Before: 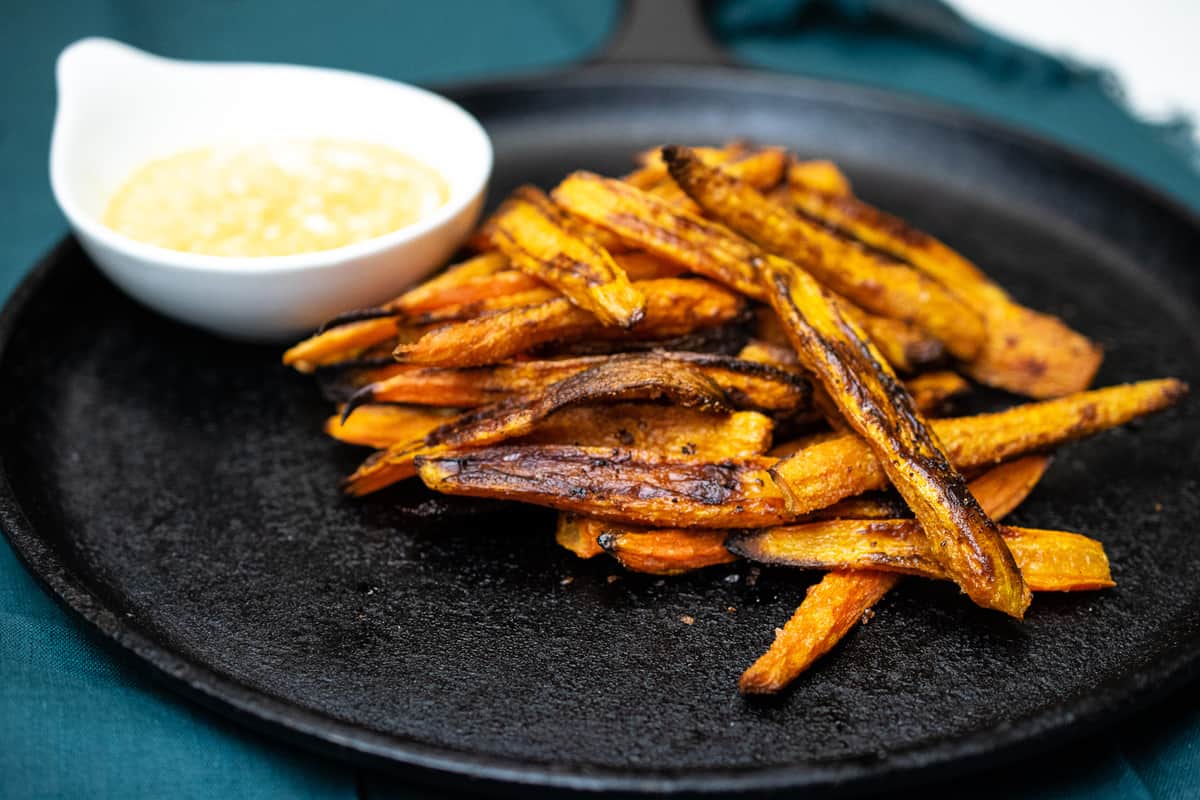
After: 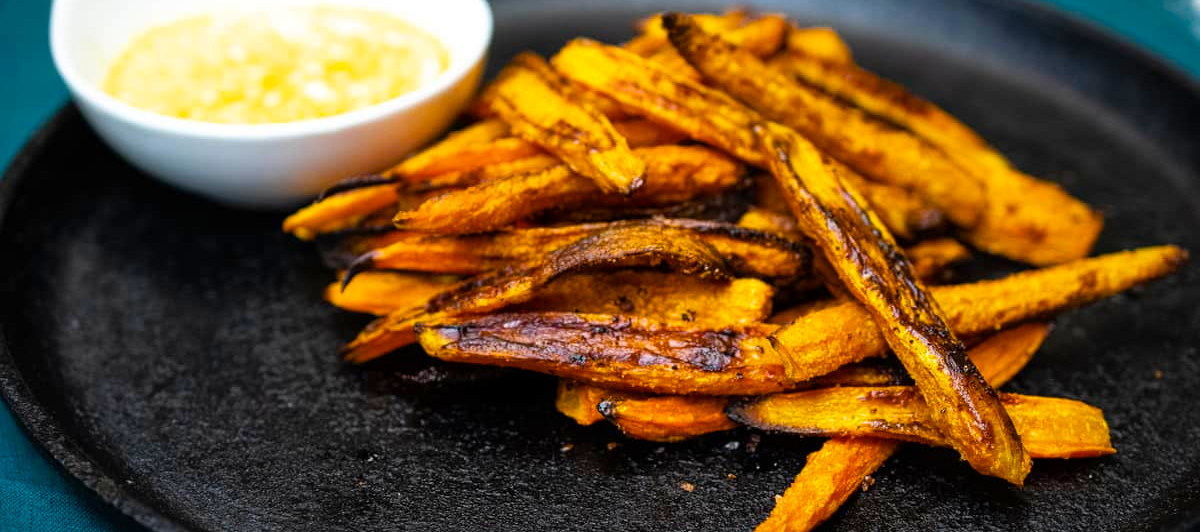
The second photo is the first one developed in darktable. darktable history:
color balance rgb: linear chroma grading › global chroma 15%, perceptual saturation grading › global saturation 30%
crop: top 16.727%, bottom 16.727%
